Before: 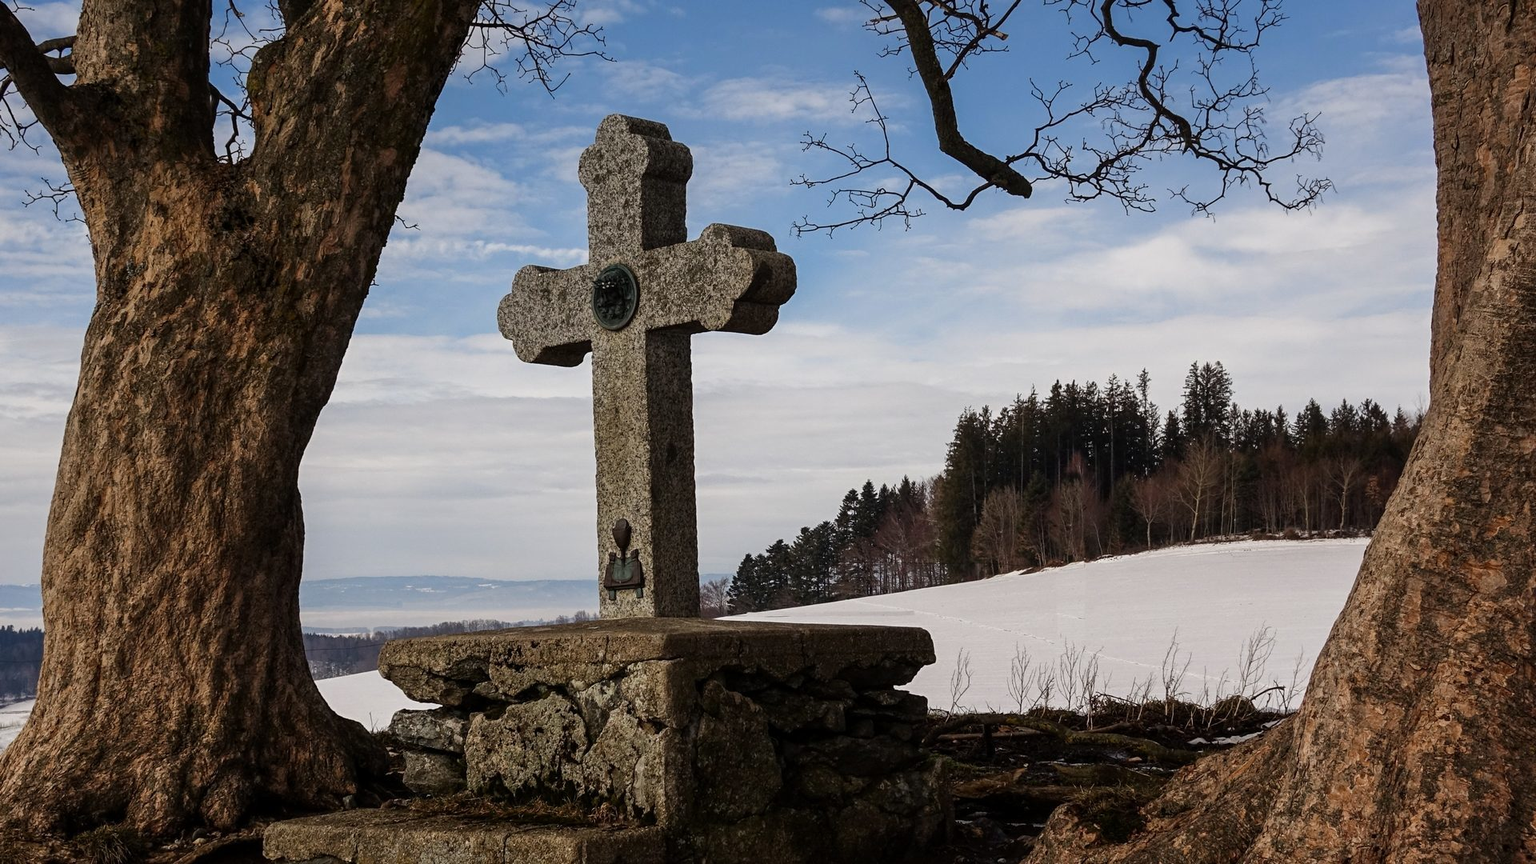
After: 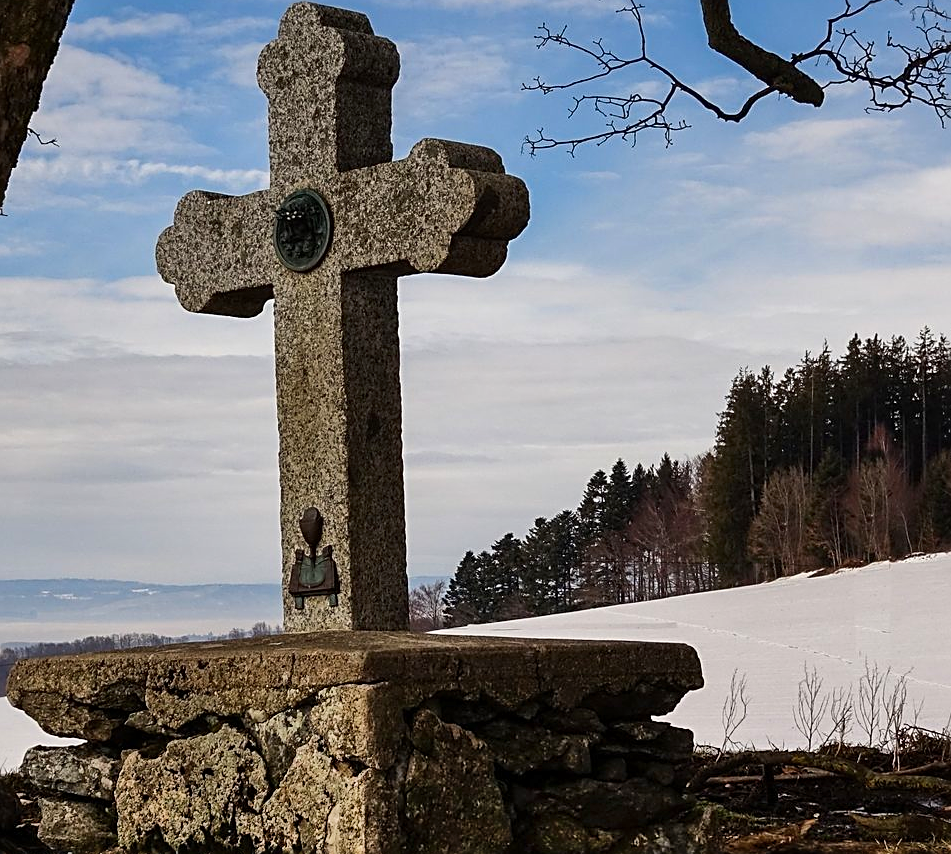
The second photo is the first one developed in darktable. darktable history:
crop and rotate: angle 0.011°, left 24.28%, top 13.065%, right 26.146%, bottom 7.752%
shadows and highlights: shadows 59.66, highlights color adjustment 32.94%, soften with gaussian
sharpen: on, module defaults
contrast brightness saturation: contrast 0.082, saturation 0.197
